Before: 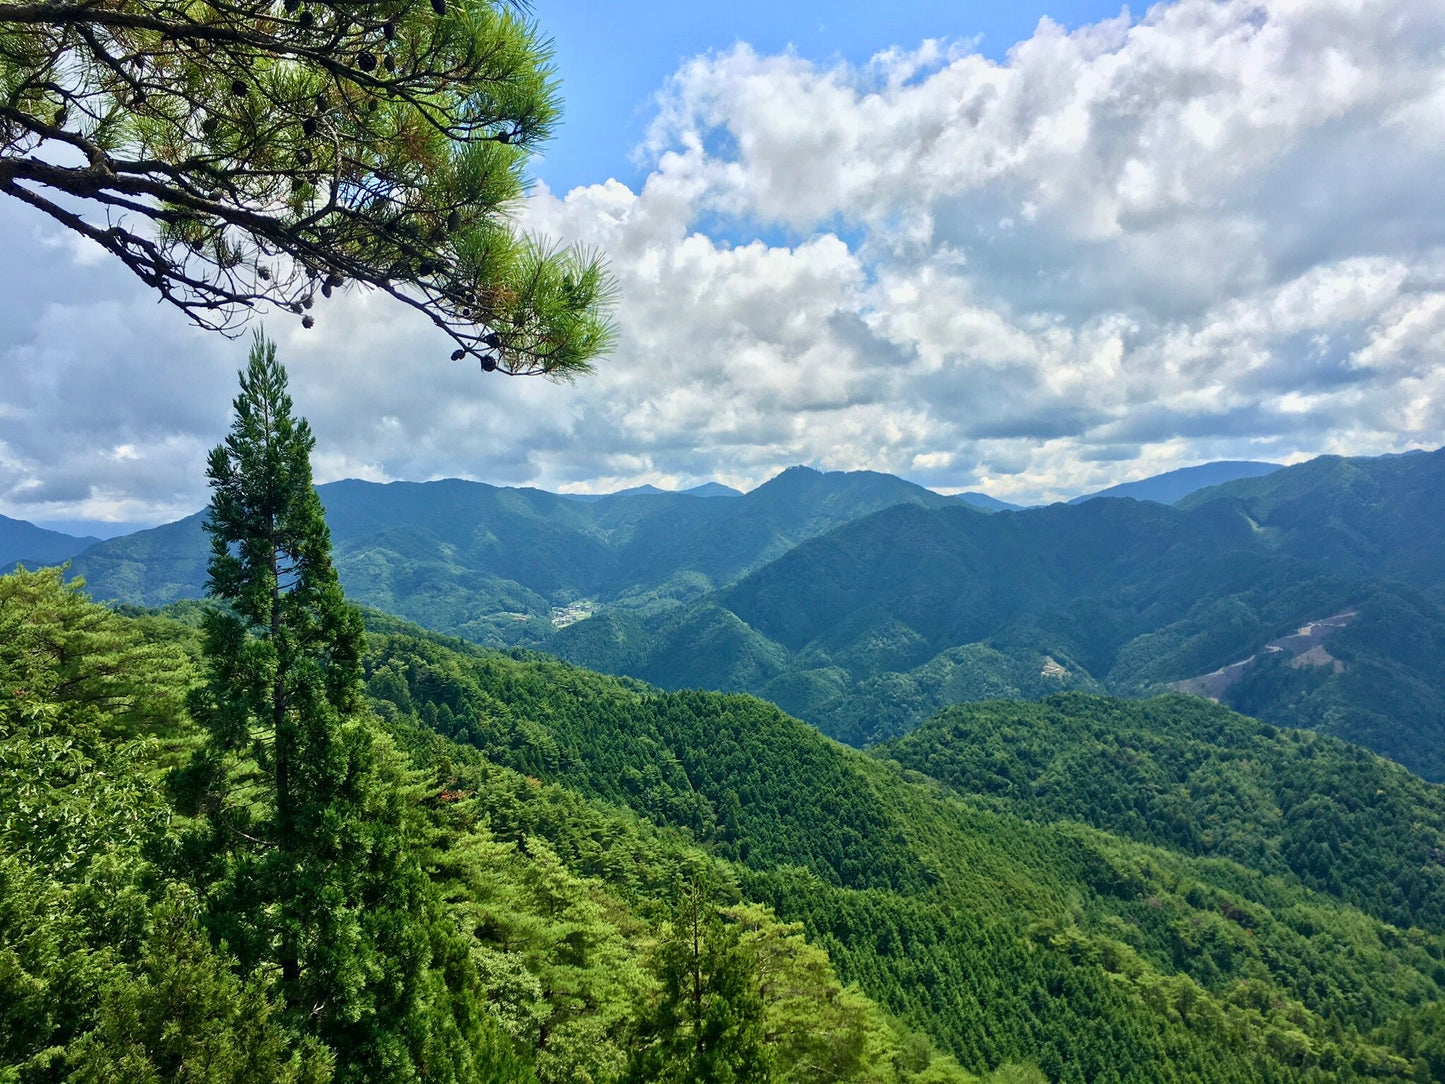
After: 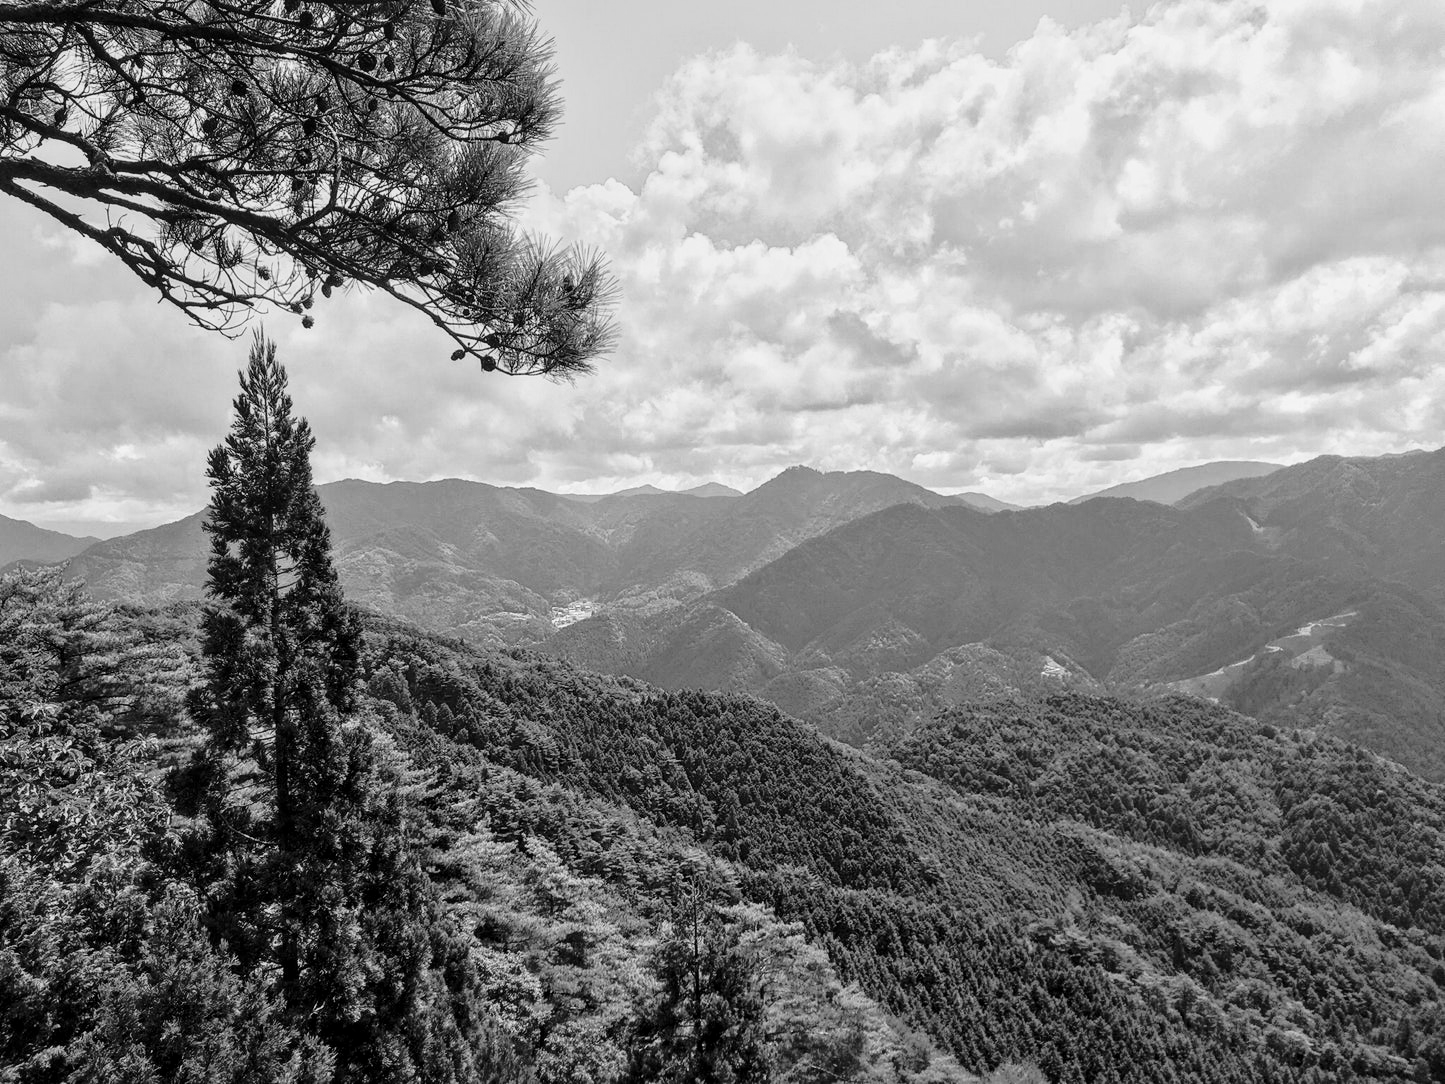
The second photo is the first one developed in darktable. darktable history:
tone curve: curves: ch0 [(0, 0) (0.168, 0.142) (0.359, 0.44) (0.469, 0.544) (0.634, 0.722) (0.858, 0.903) (1, 0.968)]; ch1 [(0, 0) (0.437, 0.453) (0.472, 0.47) (0.502, 0.502) (0.54, 0.534) (0.57, 0.592) (0.618, 0.66) (0.699, 0.749) (0.859, 0.919) (1, 1)]; ch2 [(0, 0) (0.33, 0.301) (0.421, 0.443) (0.476, 0.498) (0.505, 0.503) (0.547, 0.557) (0.586, 0.634) (0.608, 0.676) (1, 1)], preserve colors none
color calibration: output gray [0.25, 0.35, 0.4, 0], illuminant same as pipeline (D50), adaptation XYZ, x 0.346, y 0.358, temperature 5024.19 K
local contrast: on, module defaults
